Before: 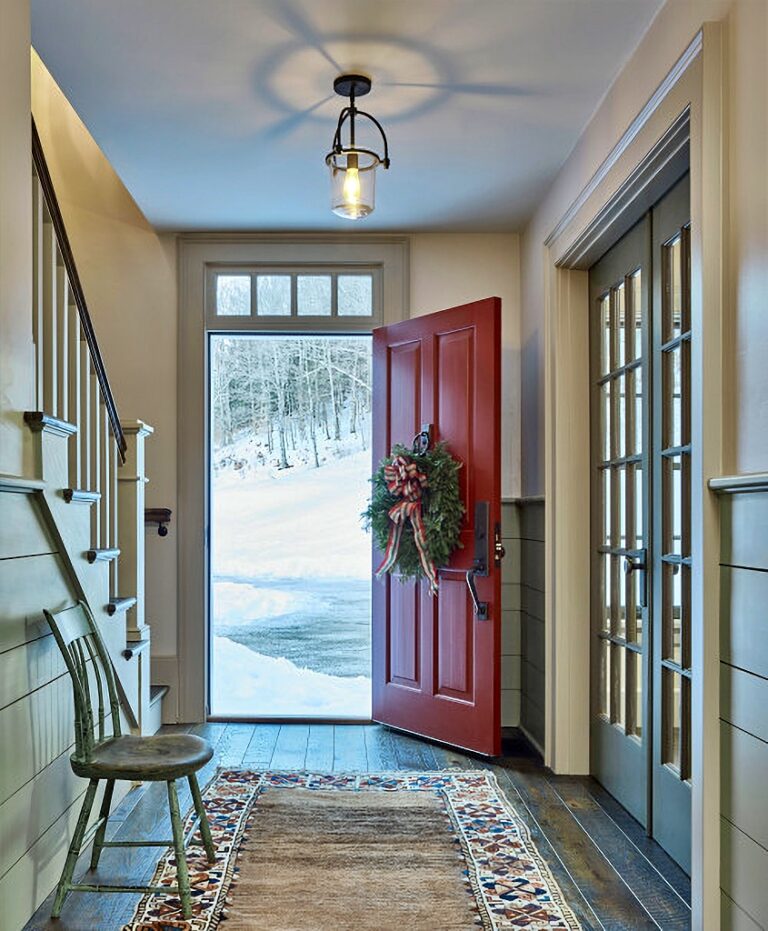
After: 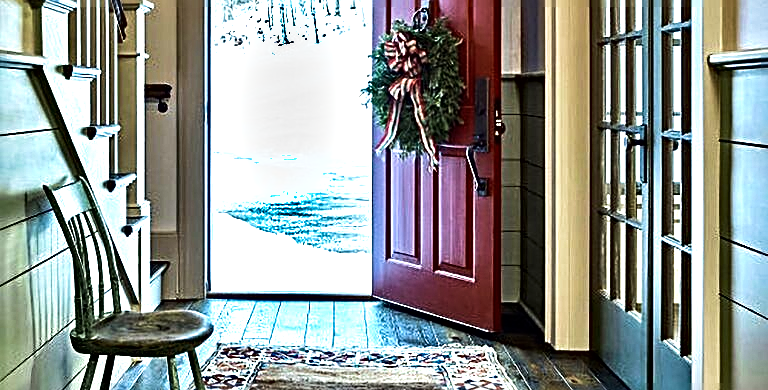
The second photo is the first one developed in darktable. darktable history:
crop: top 45.551%, bottom 12.262%
shadows and highlights: radius 44.78, white point adjustment 6.64, compress 79.65%, highlights color adjustment 78.42%, soften with gaussian
velvia: on, module defaults
tone equalizer: -8 EV -1.08 EV, -7 EV -1.01 EV, -6 EV -0.867 EV, -5 EV -0.578 EV, -3 EV 0.578 EV, -2 EV 0.867 EV, -1 EV 1.01 EV, +0 EV 1.08 EV, edges refinement/feathering 500, mask exposure compensation -1.57 EV, preserve details no
haze removal: strength 0.4, distance 0.22, compatibility mode true, adaptive false
sharpen: radius 2.543, amount 0.636
contrast brightness saturation: saturation -0.05
